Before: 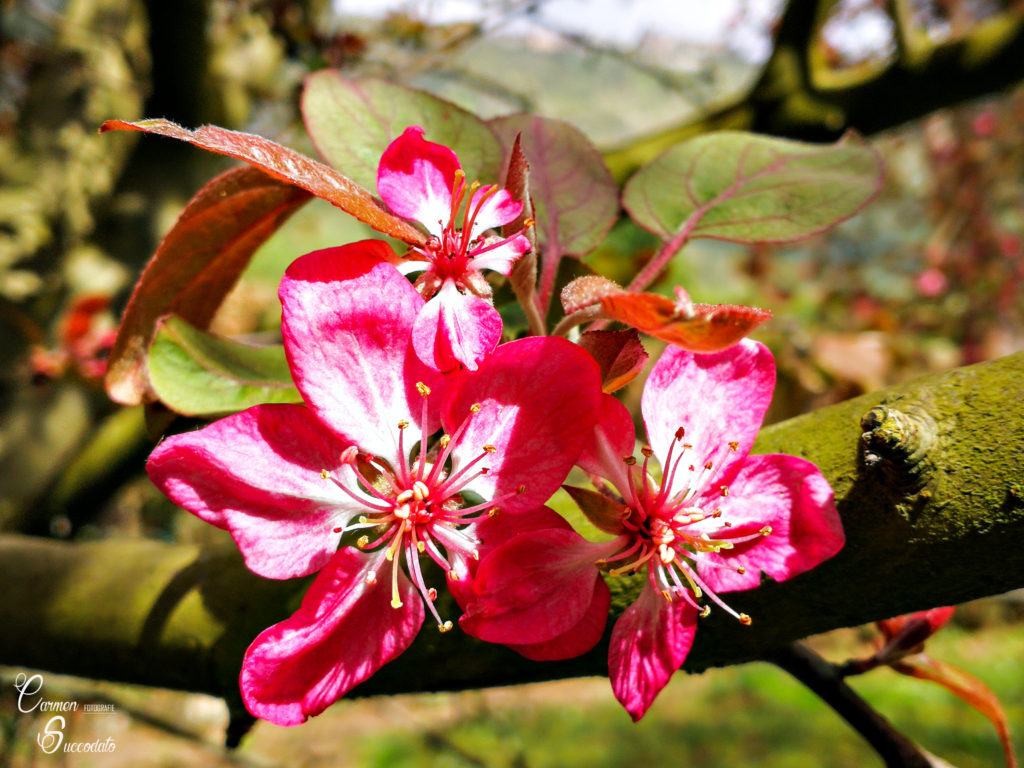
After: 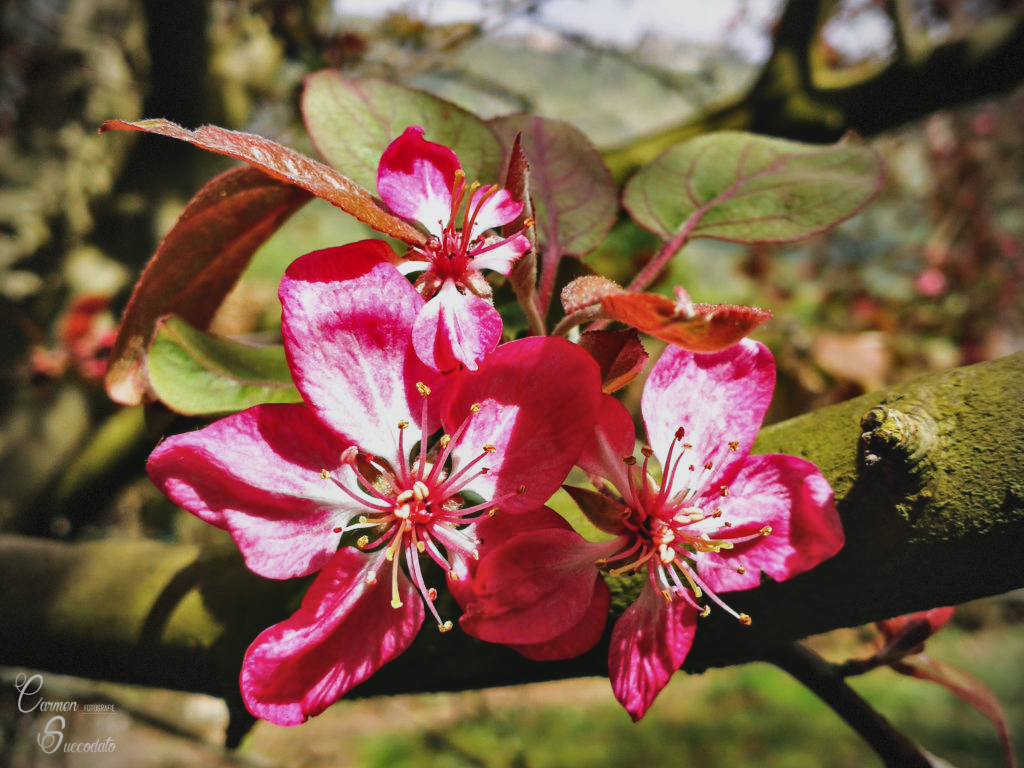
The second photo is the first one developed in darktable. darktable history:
vignetting: dithering 8-bit output, unbound false
local contrast: mode bilateral grid, contrast 21, coarseness 50, detail 149%, midtone range 0.2
exposure: black level correction -0.015, exposure -0.514 EV, compensate highlight preservation false
